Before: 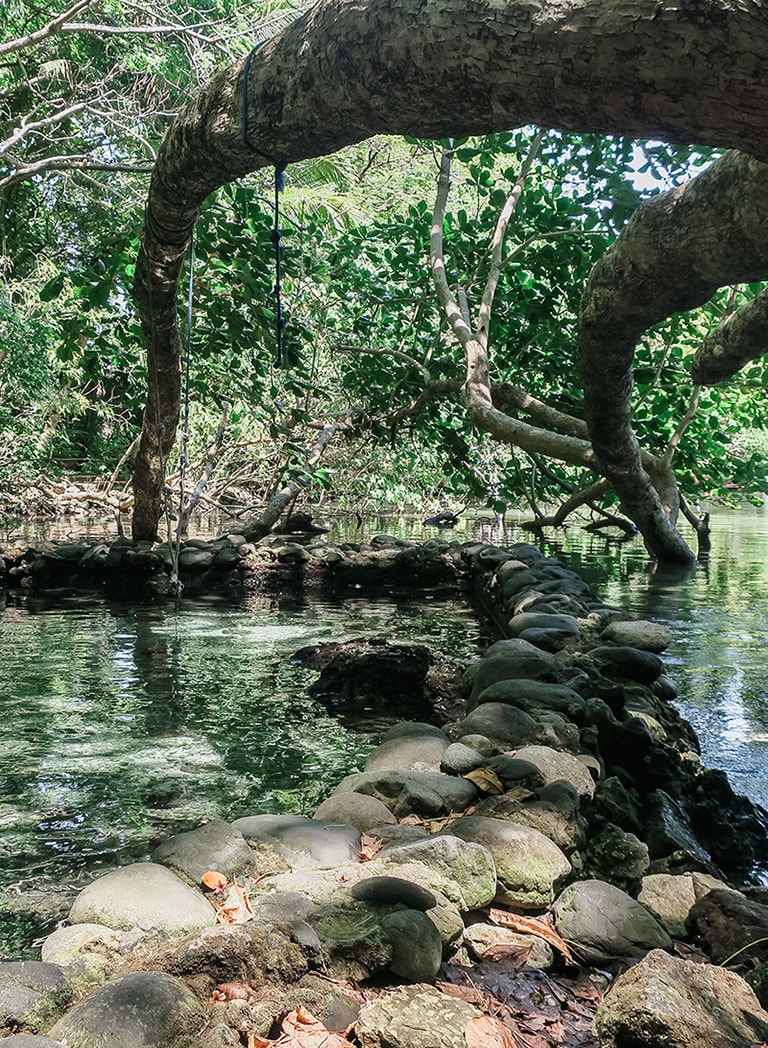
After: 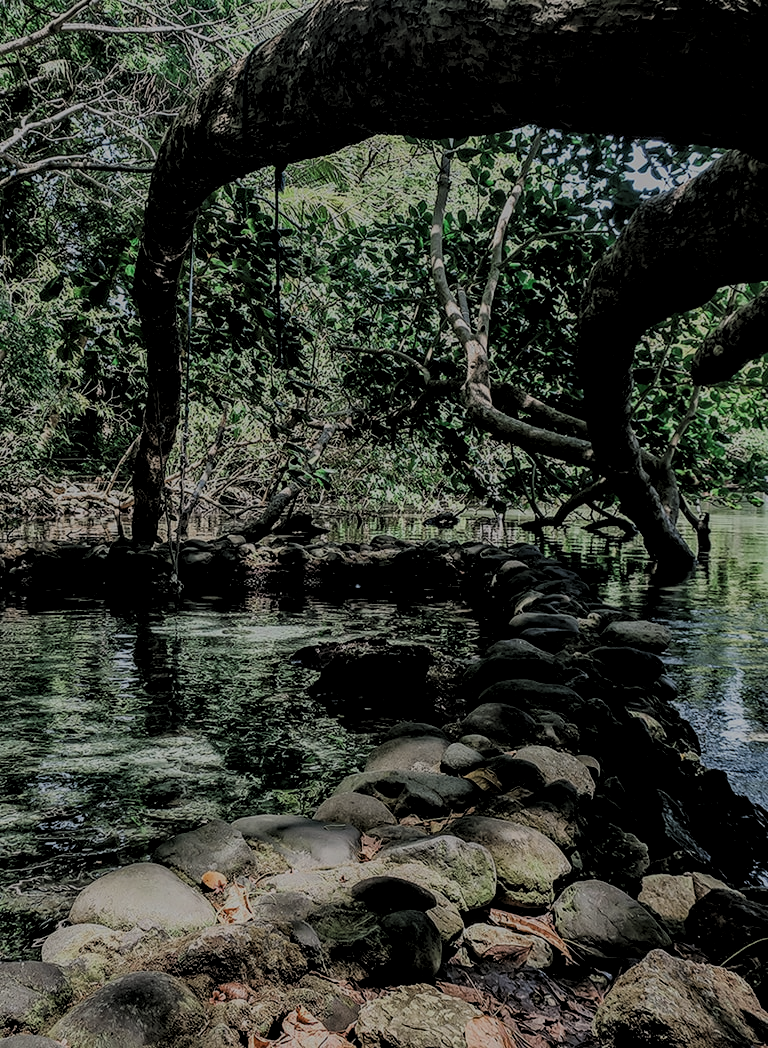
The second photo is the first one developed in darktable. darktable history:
exposure: exposure -0.57 EV, compensate exposure bias true, compensate highlight preservation false
filmic rgb: black relative exposure -7.28 EV, white relative exposure 5.07 EV, hardness 3.19, color science v6 (2022)
levels: levels [0.116, 0.574, 1]
haze removal: compatibility mode true, adaptive false
local contrast: on, module defaults
